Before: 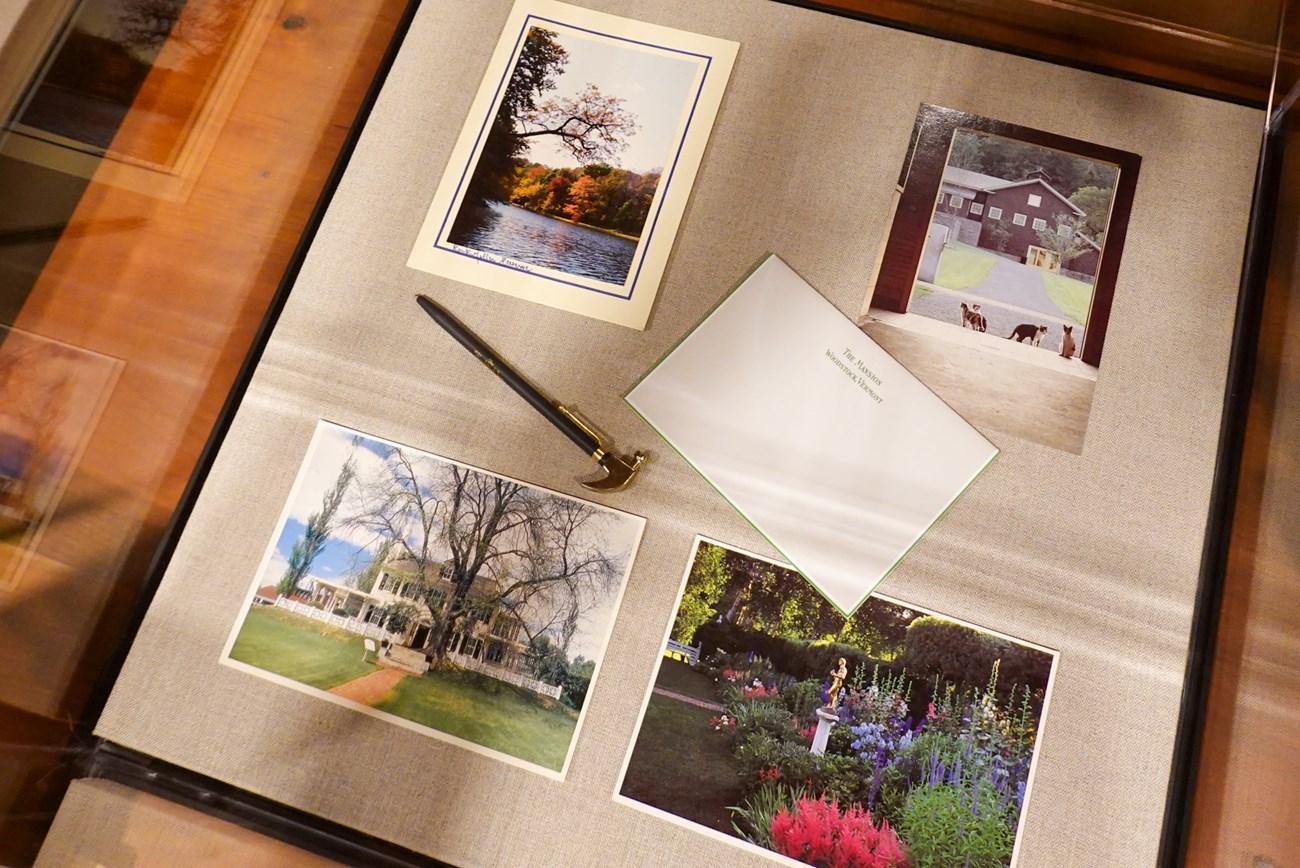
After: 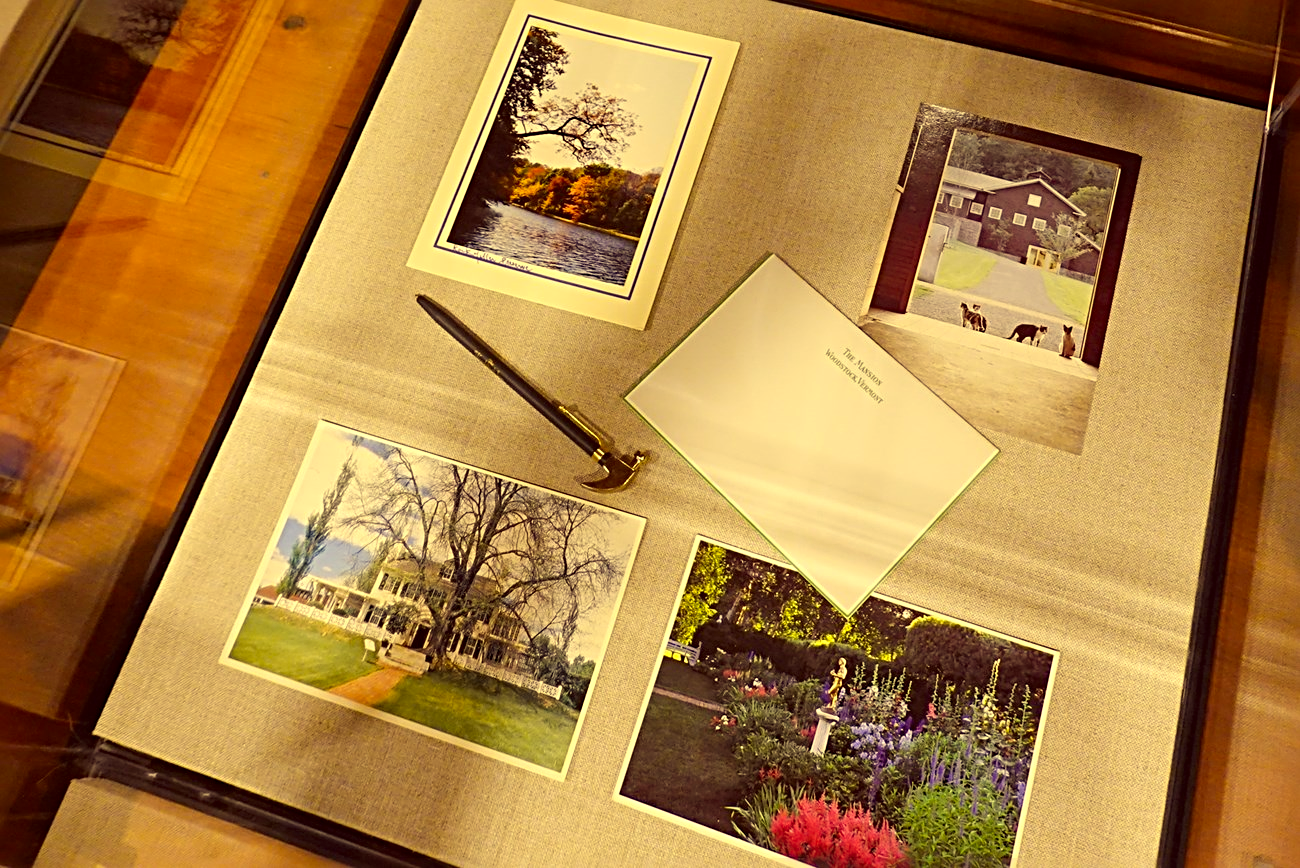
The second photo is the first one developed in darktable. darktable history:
sharpen: radius 4
color correction: highlights a* -0.482, highlights b* 40, shadows a* 9.8, shadows b* -0.161
